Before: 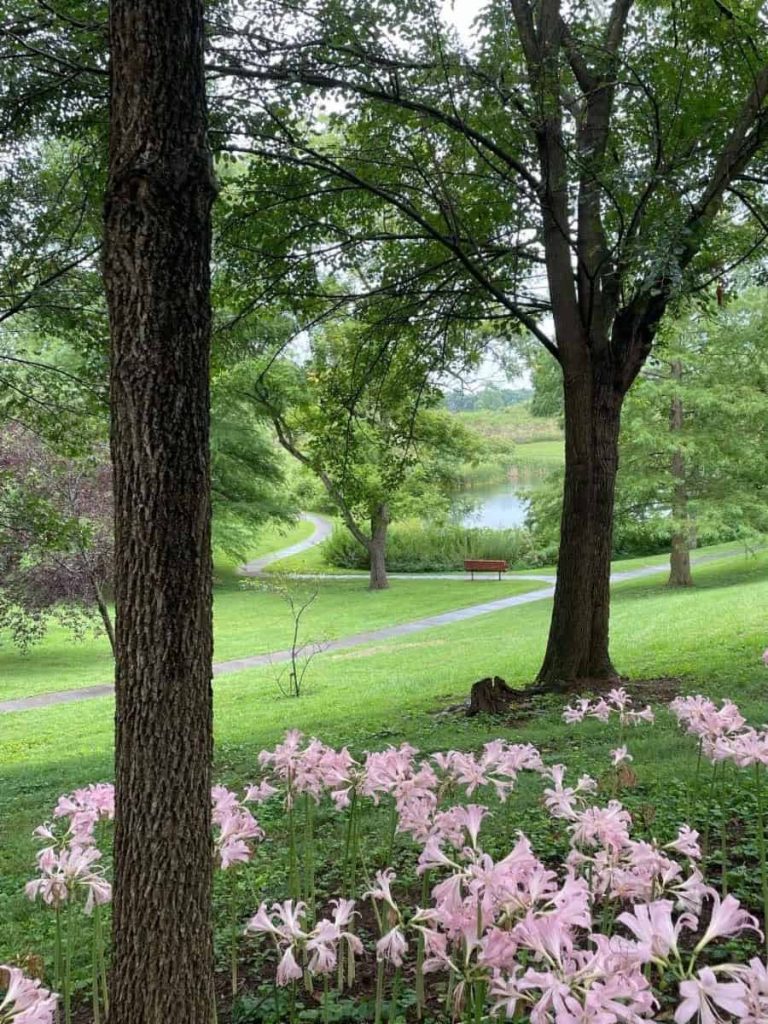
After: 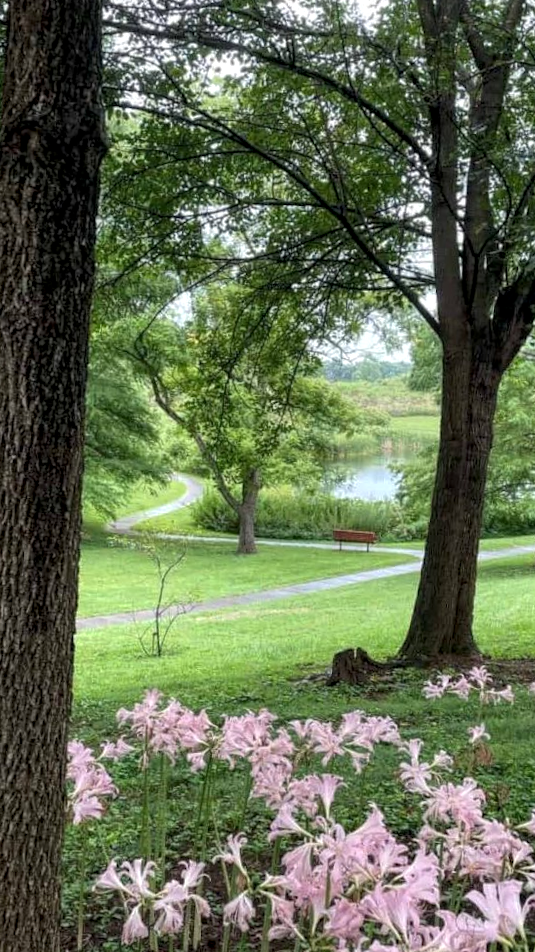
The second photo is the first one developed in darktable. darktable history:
tone equalizer: on, module defaults
crop and rotate: angle -3.27°, left 14.277%, top 0.028%, right 10.766%, bottom 0.028%
bloom: size 3%, threshold 100%, strength 0%
local contrast: highlights 99%, shadows 86%, detail 160%, midtone range 0.2
